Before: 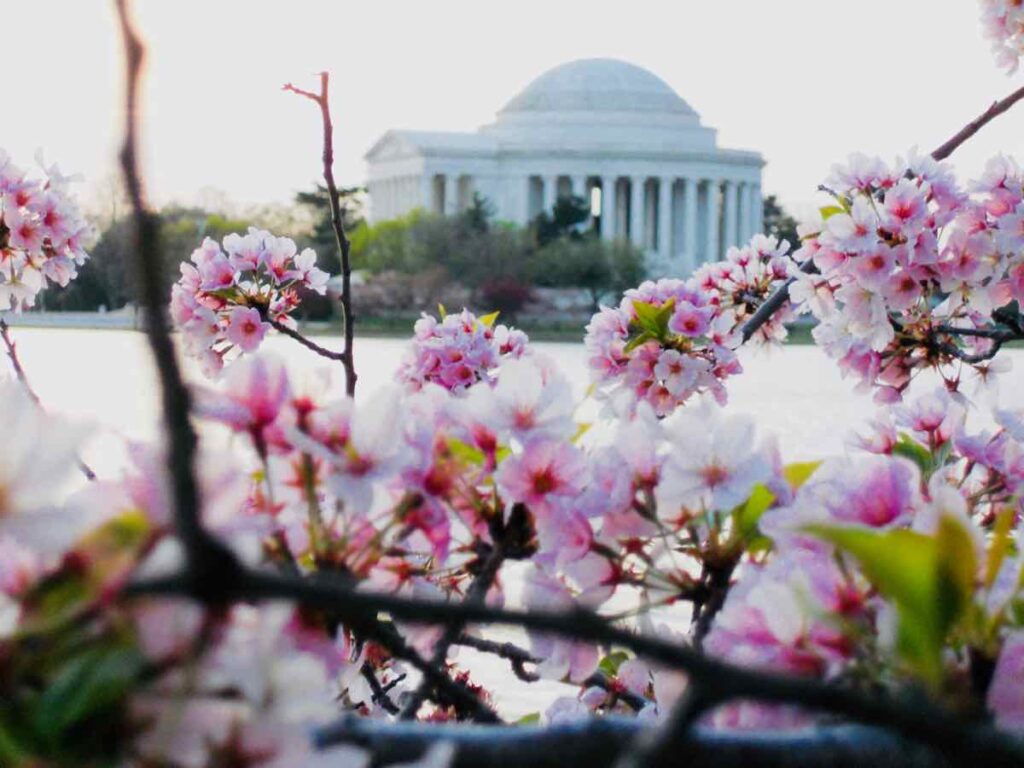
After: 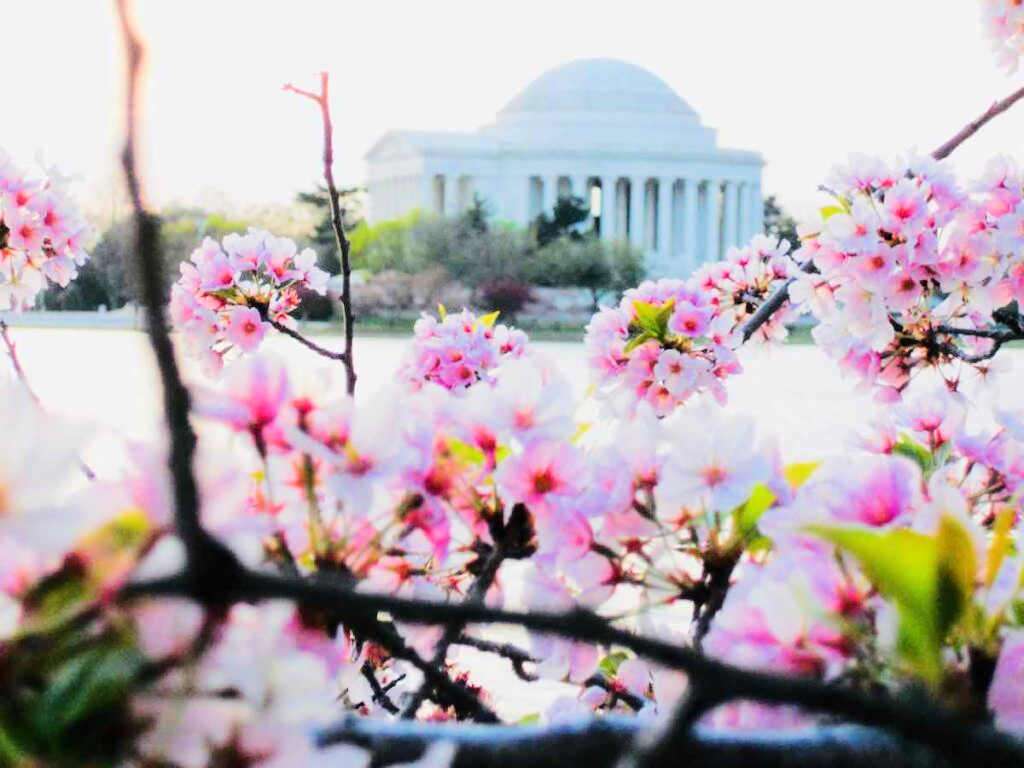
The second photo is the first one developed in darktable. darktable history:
tone equalizer: -7 EV 0.159 EV, -6 EV 0.561 EV, -5 EV 1.18 EV, -4 EV 1.35 EV, -3 EV 1.15 EV, -2 EV 0.6 EV, -1 EV 0.151 EV, edges refinement/feathering 500, mask exposure compensation -1.57 EV, preserve details no
